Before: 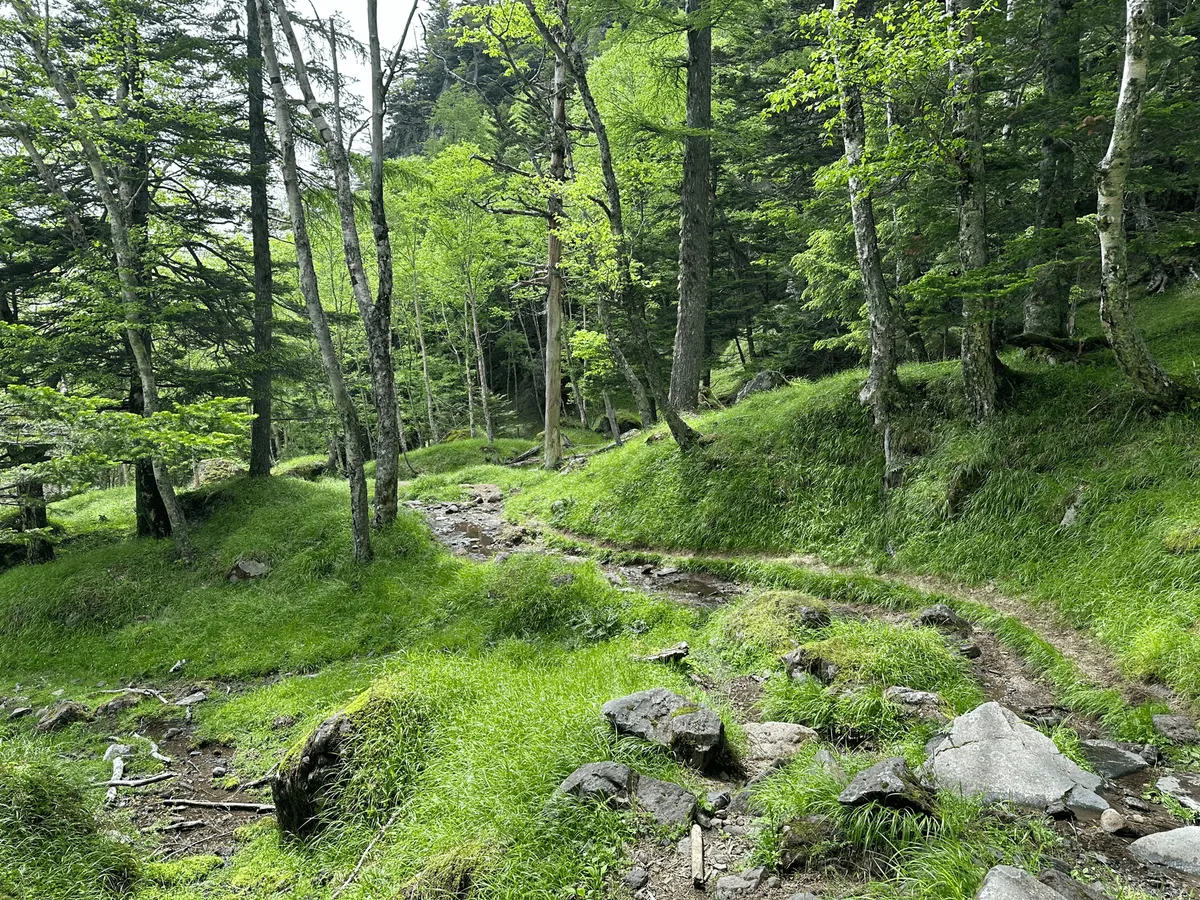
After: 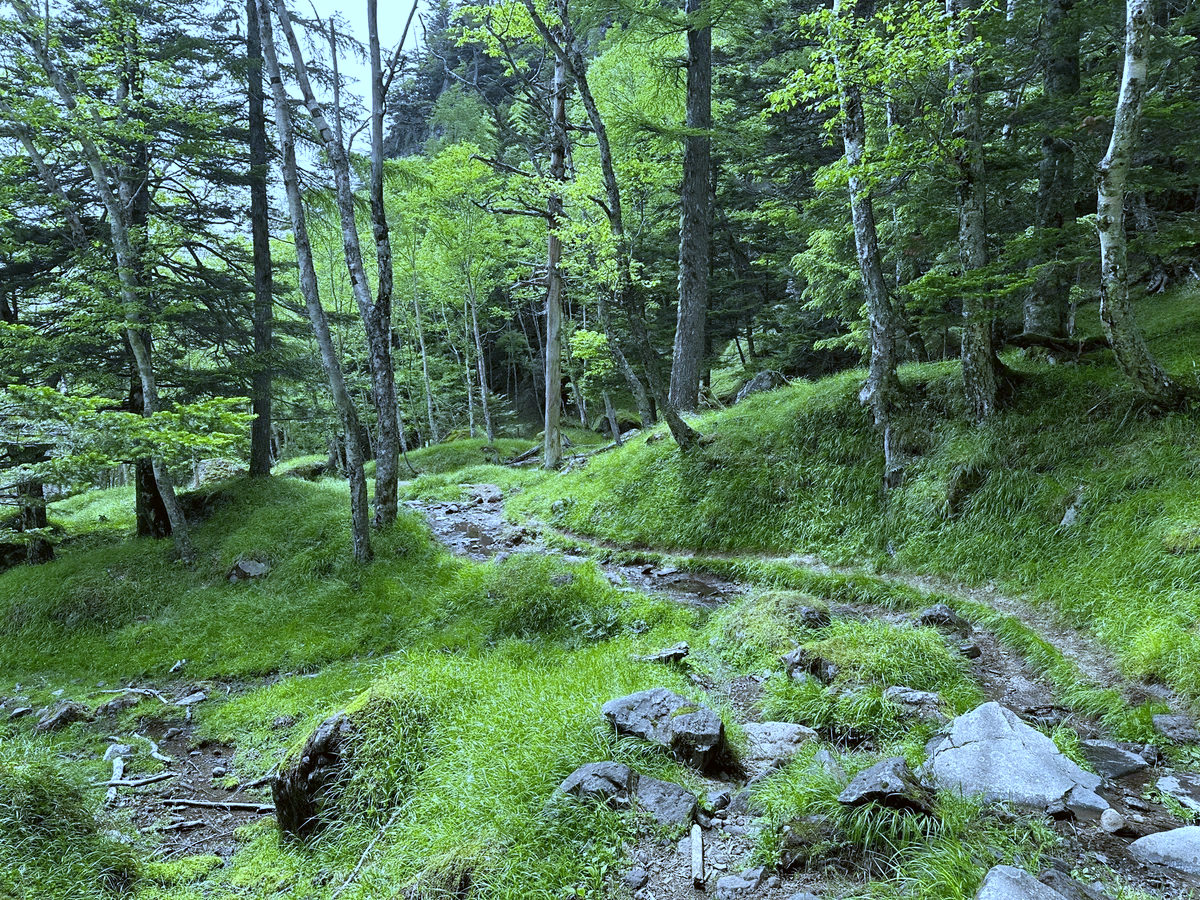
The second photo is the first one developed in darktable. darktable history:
color correction: highlights a* -2.73, highlights b* -2.09, shadows a* 2.41, shadows b* 2.73
white balance: red 0.871, blue 1.249
